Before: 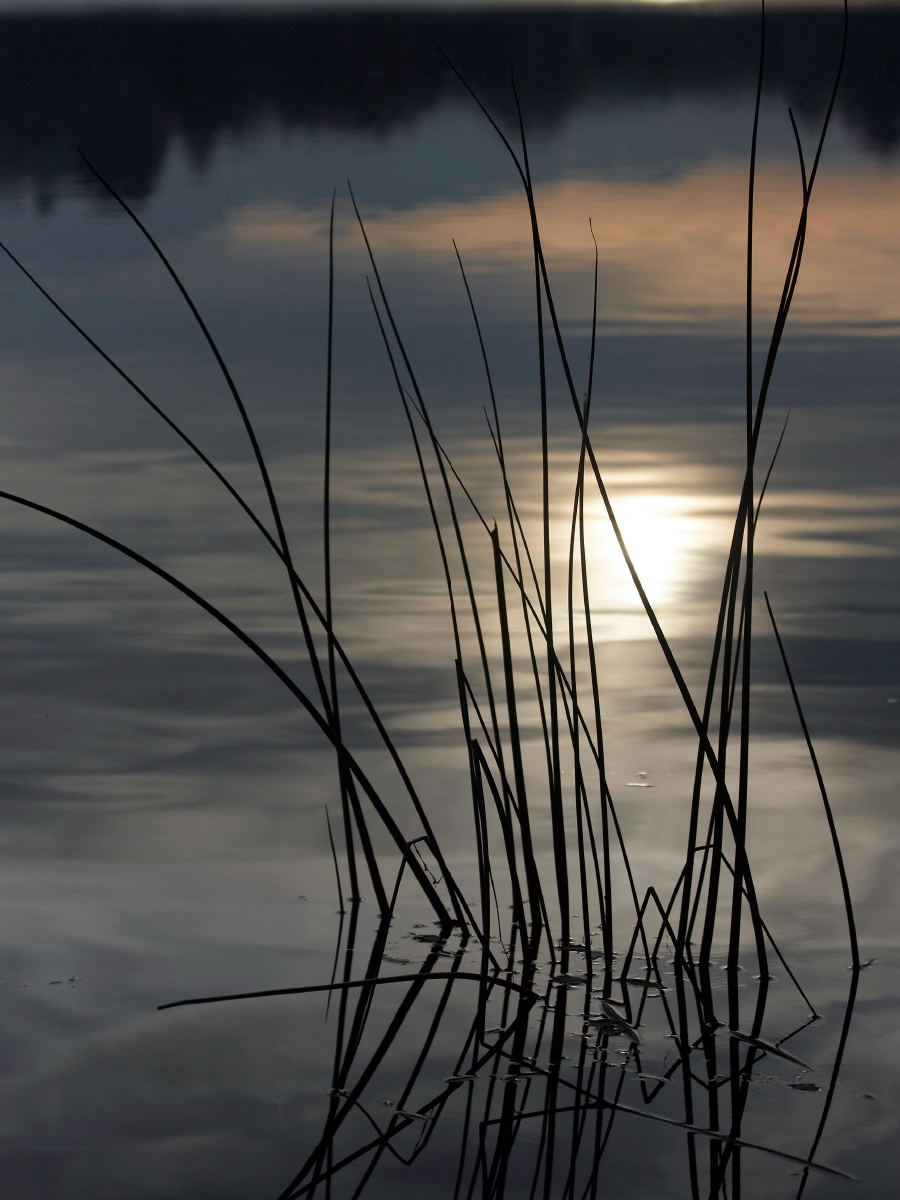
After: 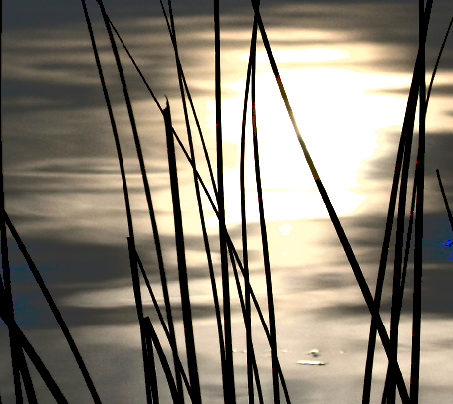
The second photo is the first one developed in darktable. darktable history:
base curve: curves: ch0 [(0, 0.036) (0.083, 0.04) (0.804, 1)]
exposure: black level correction 0.036, exposure 0.907 EV, compensate highlight preservation false
crop: left 36.489%, top 35.169%, right 13.149%, bottom 31.141%
